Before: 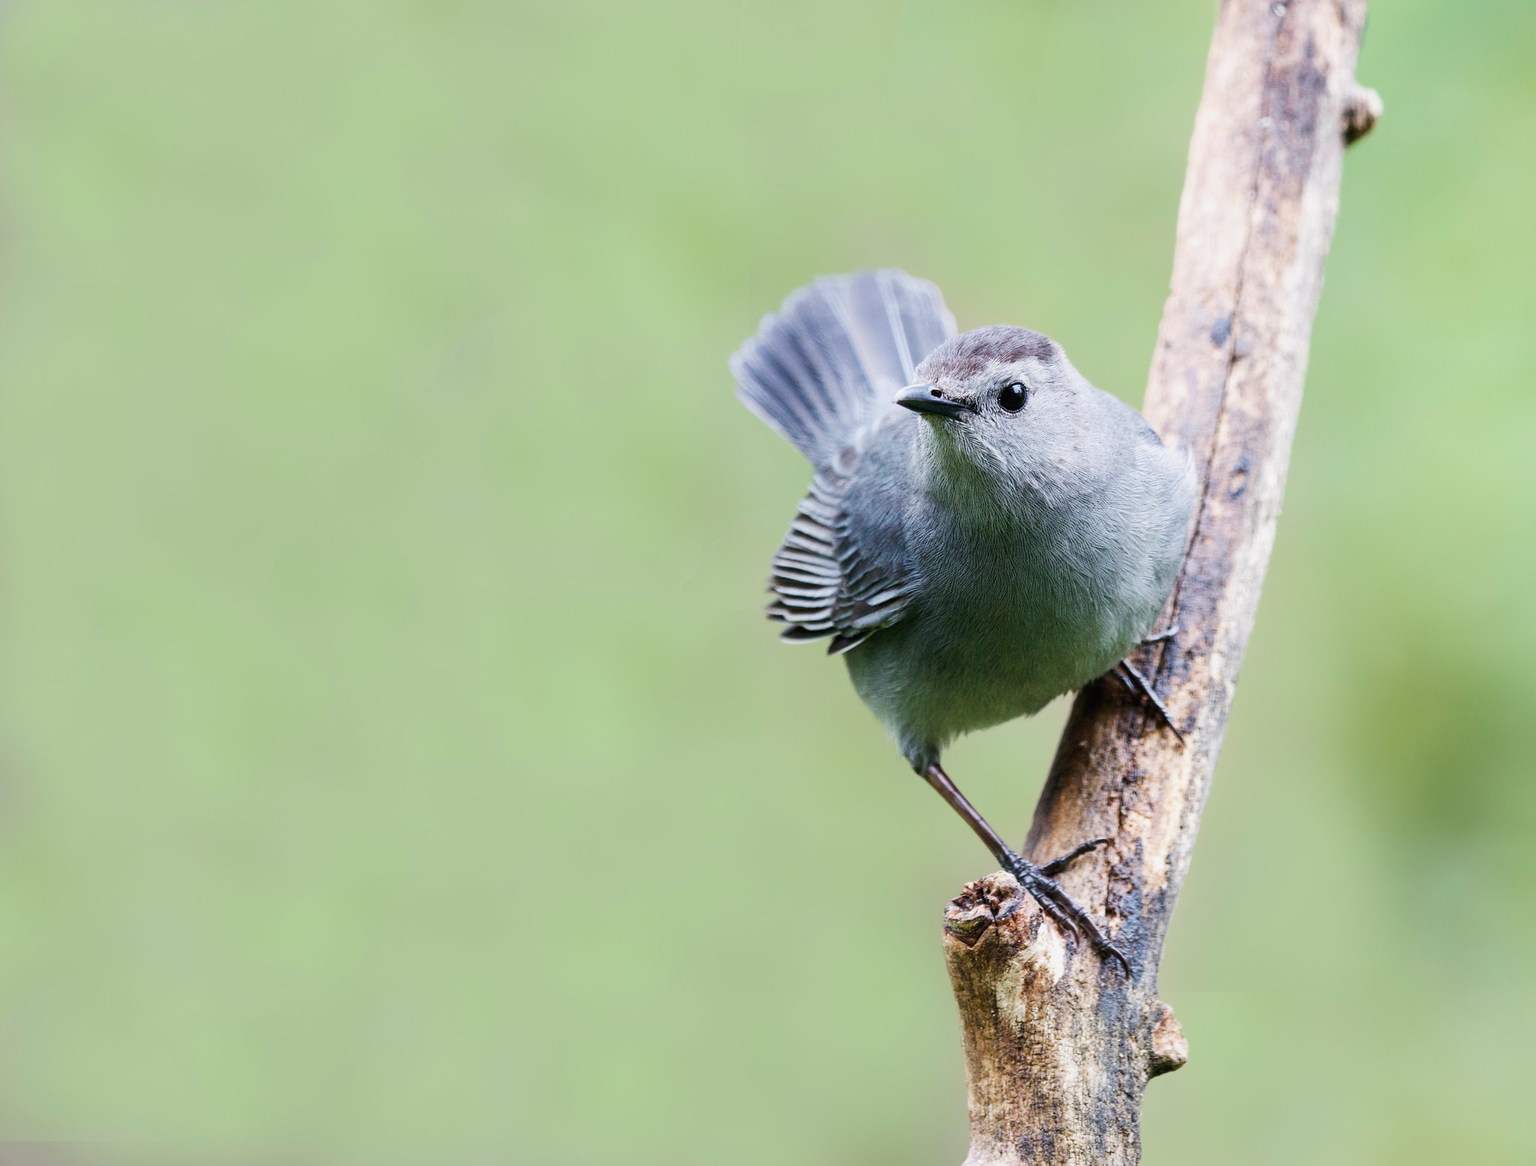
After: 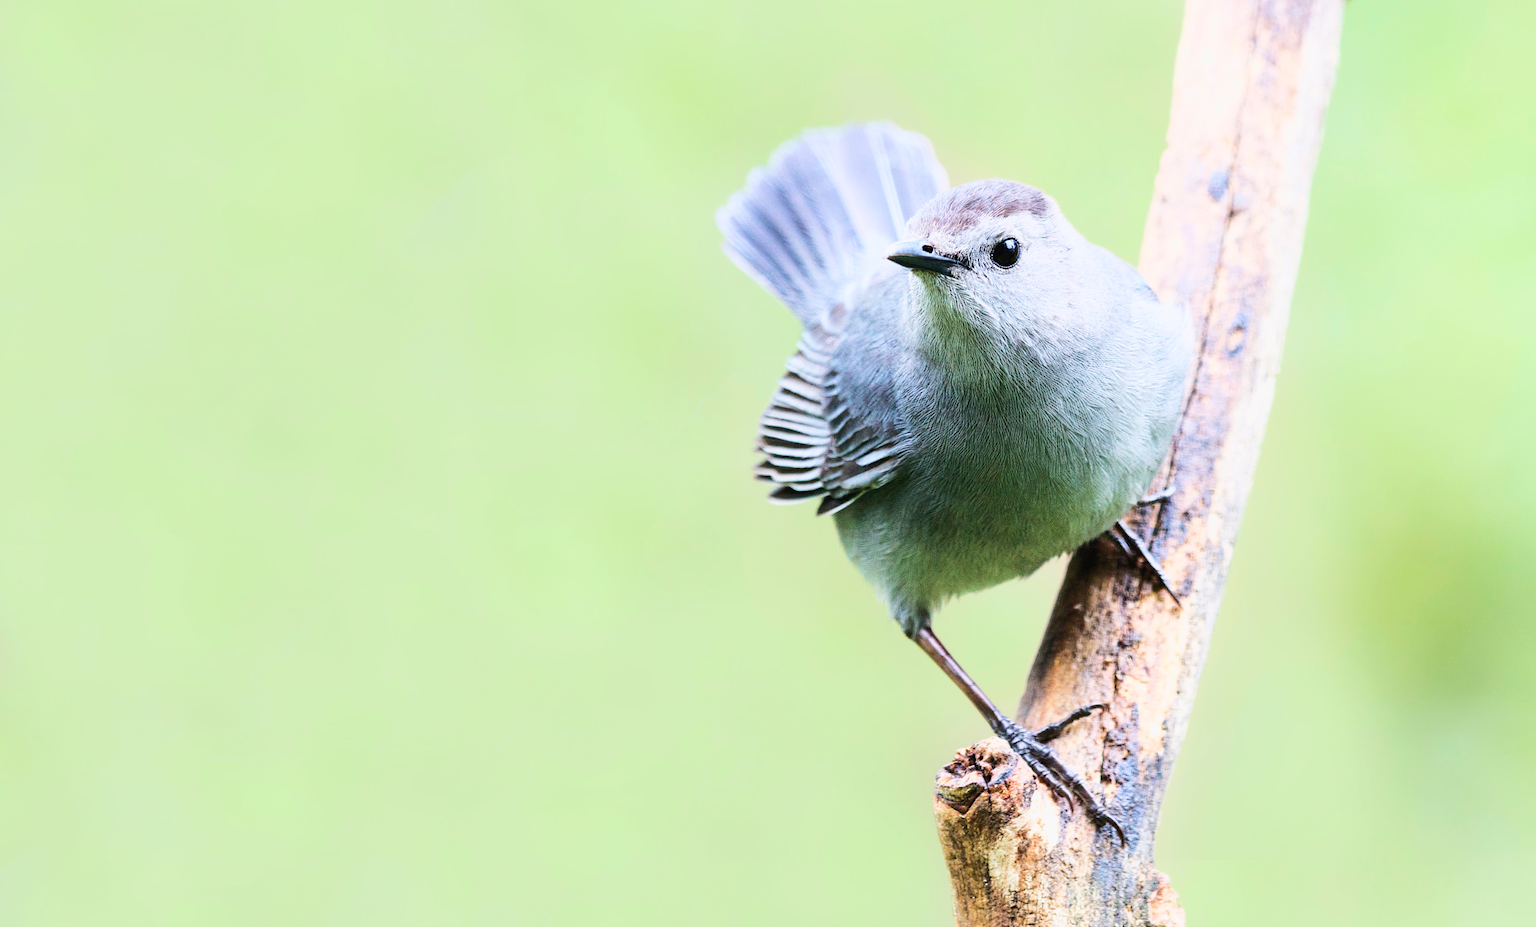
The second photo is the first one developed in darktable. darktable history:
base curve: curves: ch0 [(0, 0) (0.025, 0.046) (0.112, 0.277) (0.467, 0.74) (0.814, 0.929) (1, 0.942)]
crop and rotate: left 1.917%, top 12.925%, right 0.264%, bottom 9.198%
